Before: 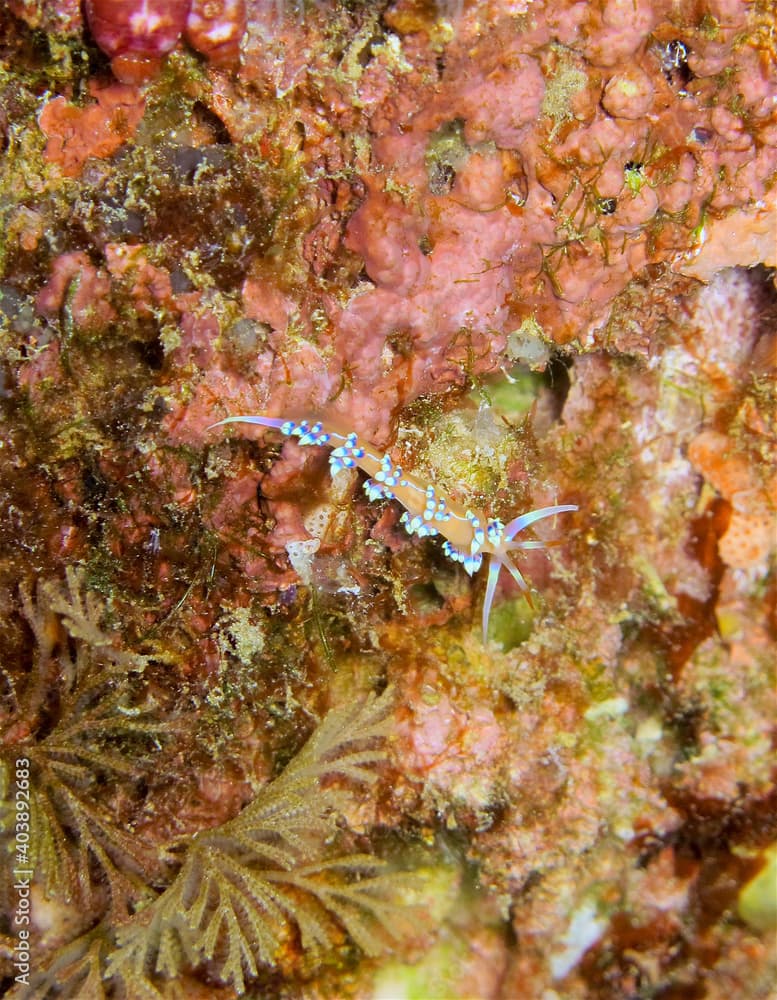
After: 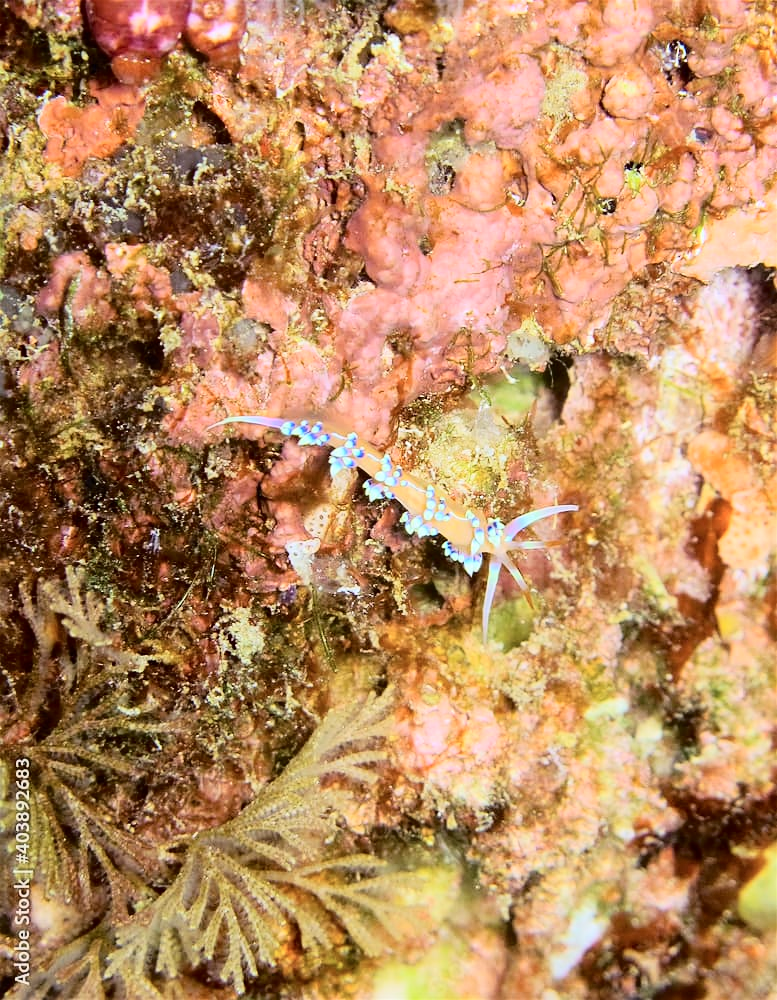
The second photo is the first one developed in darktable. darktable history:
tone curve: curves: ch0 [(0, 0) (0.003, 0.011) (0.011, 0.014) (0.025, 0.023) (0.044, 0.035) (0.069, 0.047) (0.1, 0.065) (0.136, 0.098) (0.177, 0.139) (0.224, 0.214) (0.277, 0.306) (0.335, 0.392) (0.399, 0.484) (0.468, 0.584) (0.543, 0.68) (0.623, 0.772) (0.709, 0.847) (0.801, 0.905) (0.898, 0.951) (1, 1)], color space Lab, independent channels
sharpen: amount 0.211
